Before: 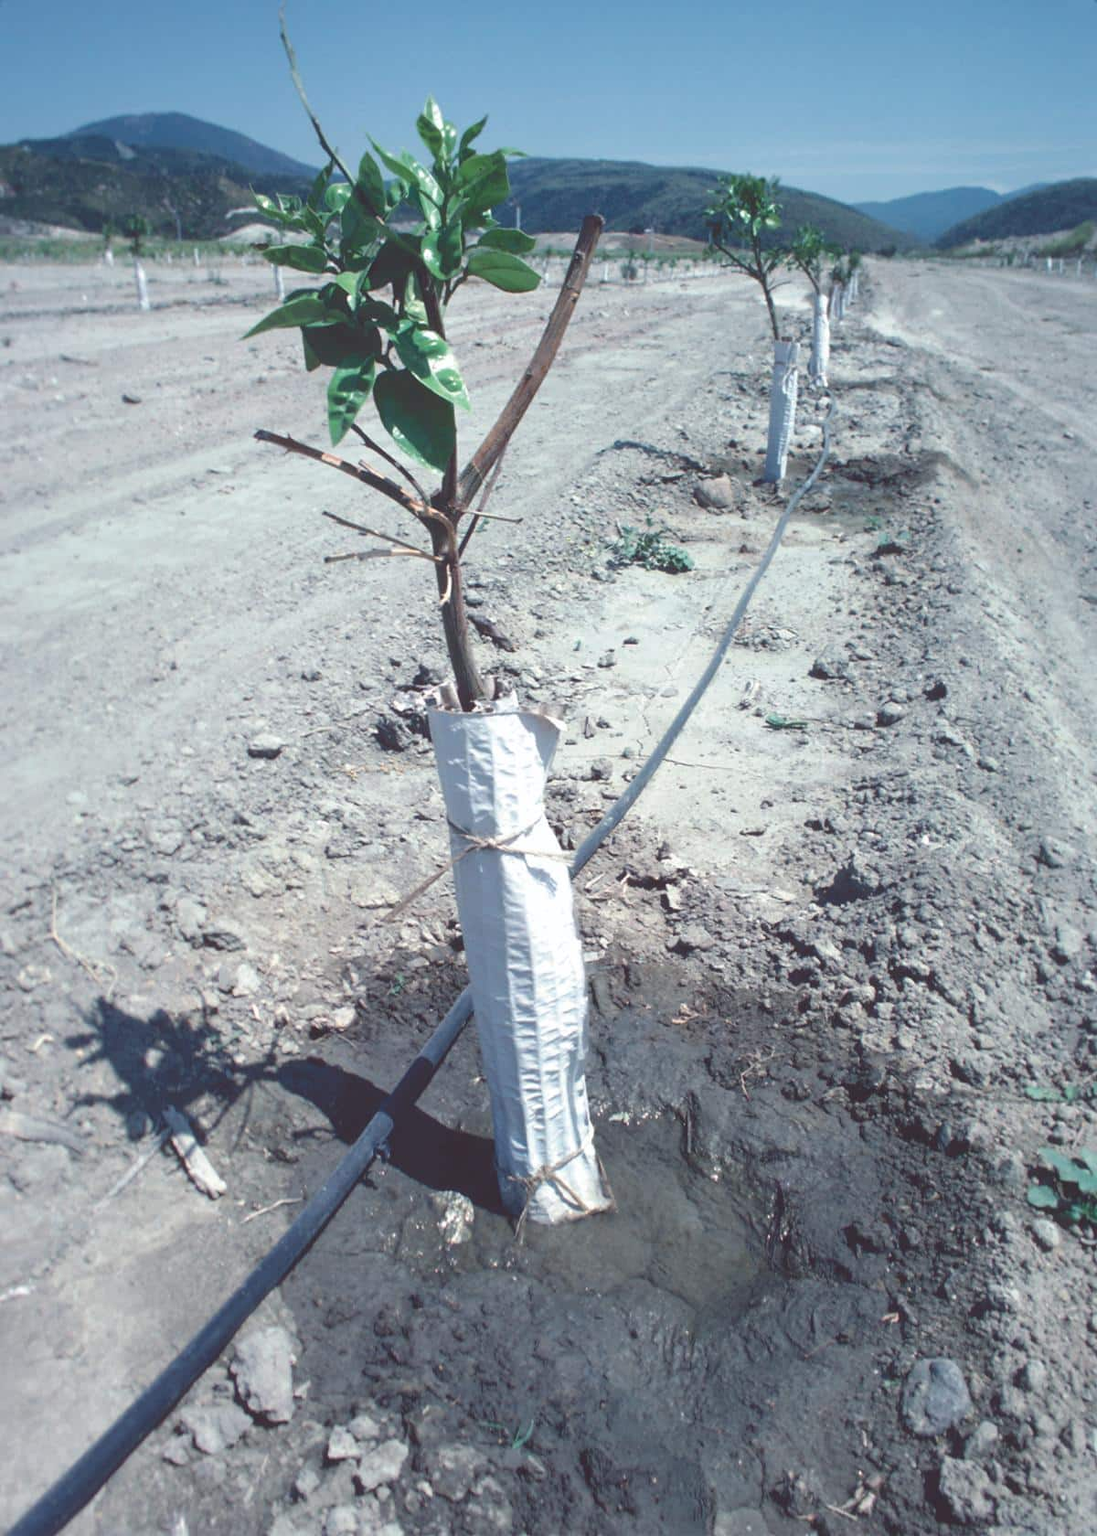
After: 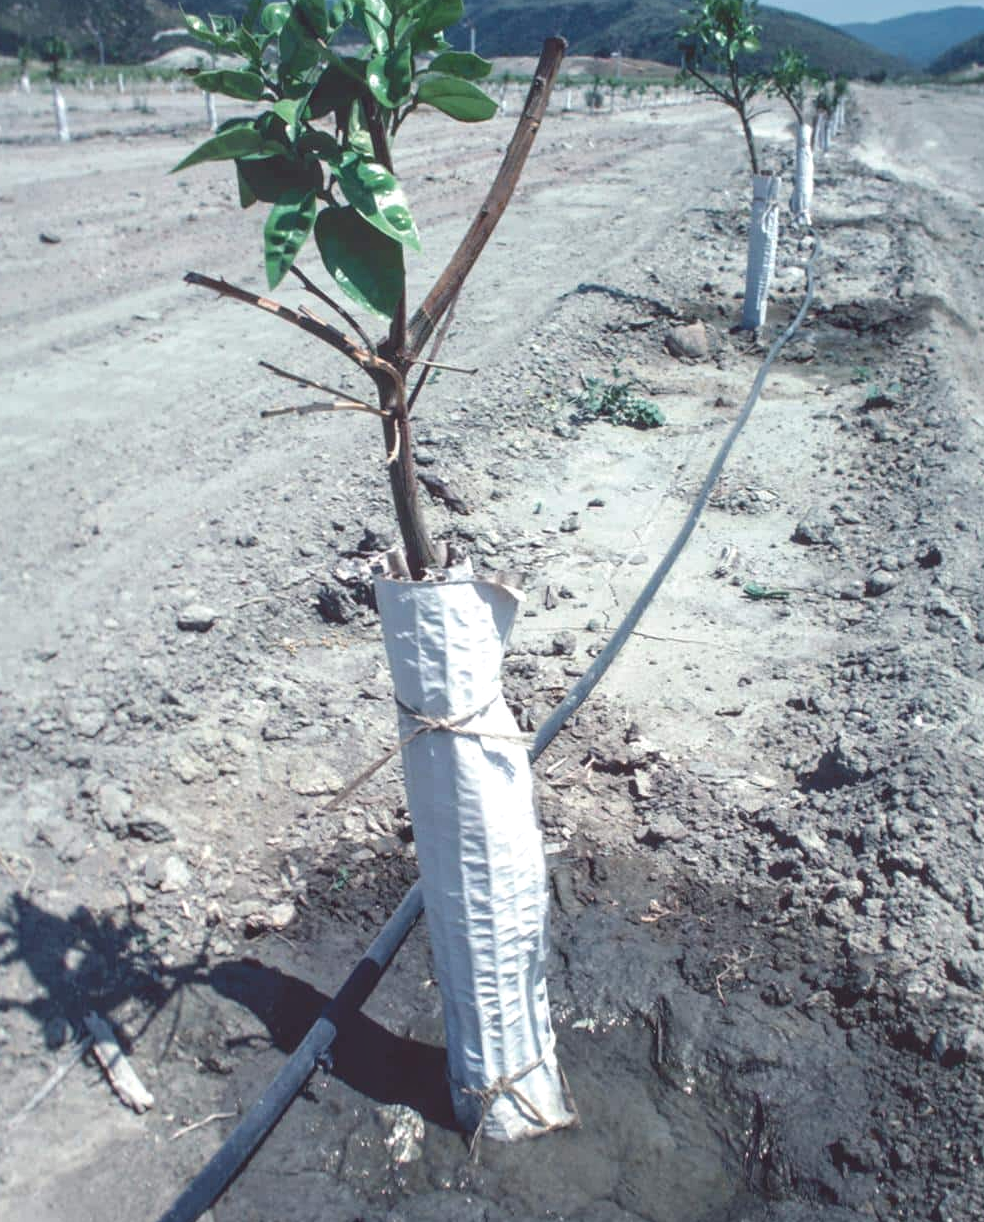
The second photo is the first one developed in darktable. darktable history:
crop: left 7.856%, top 11.836%, right 10.12%, bottom 15.387%
local contrast: on, module defaults
